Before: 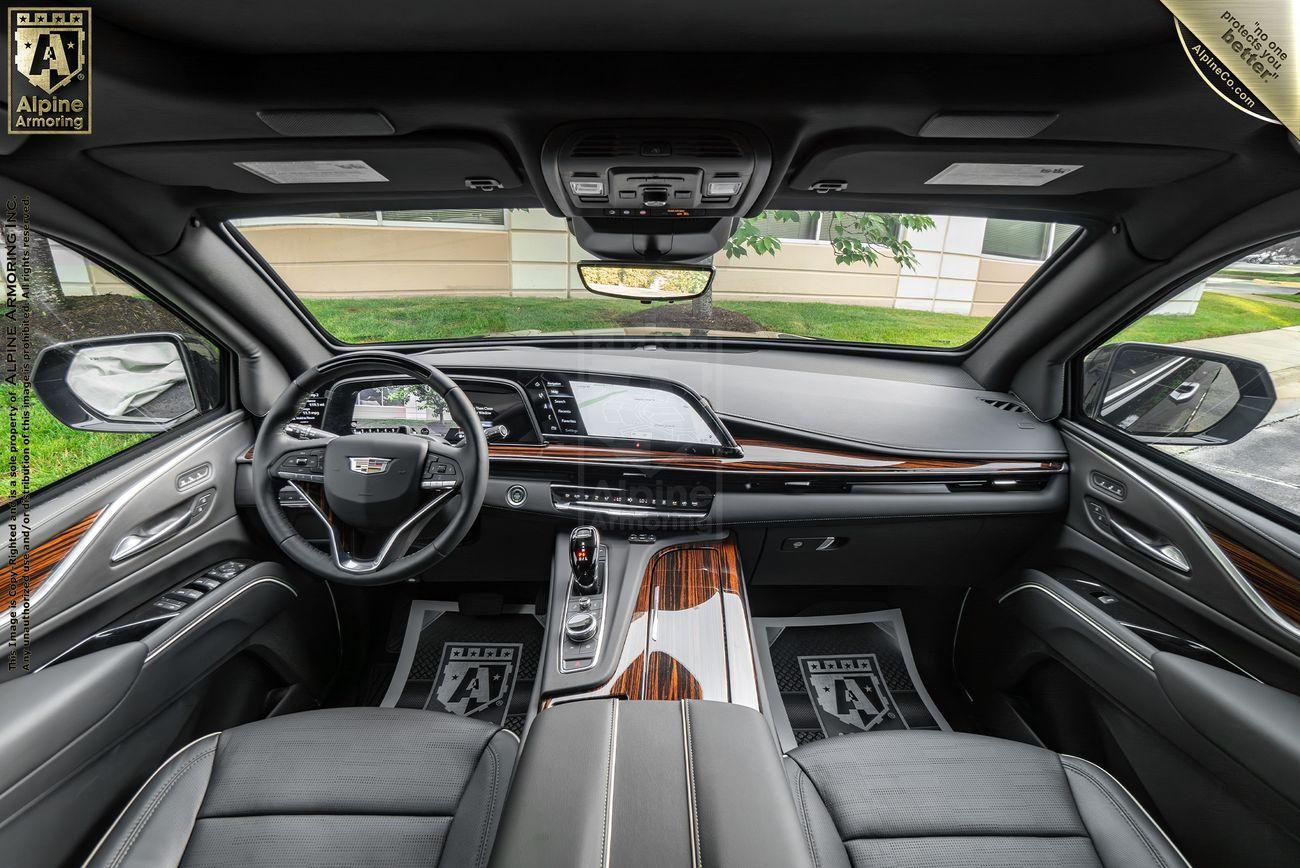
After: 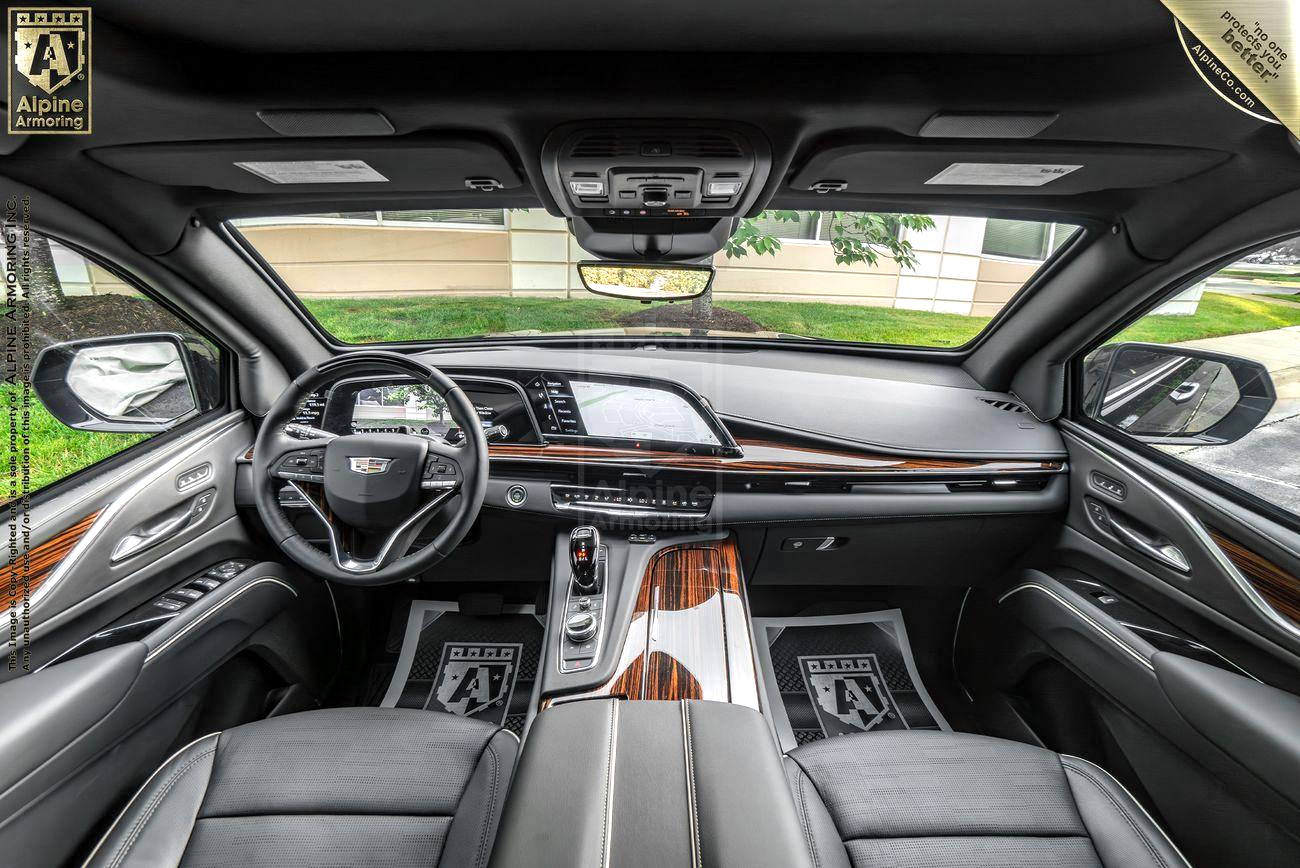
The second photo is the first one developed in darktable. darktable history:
exposure: exposure 0.342 EV, compensate highlight preservation false
local contrast: on, module defaults
